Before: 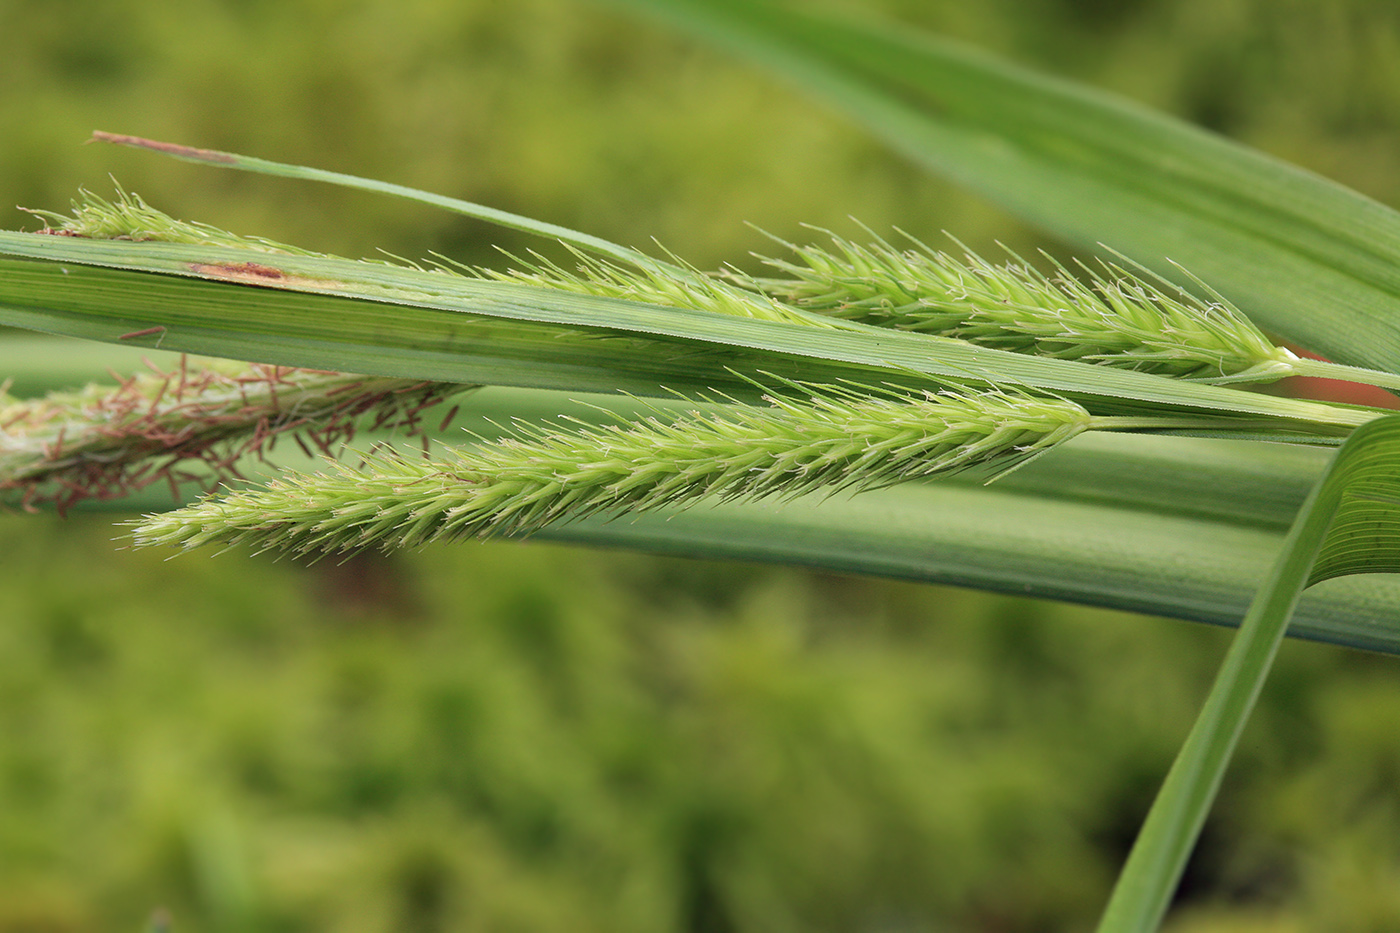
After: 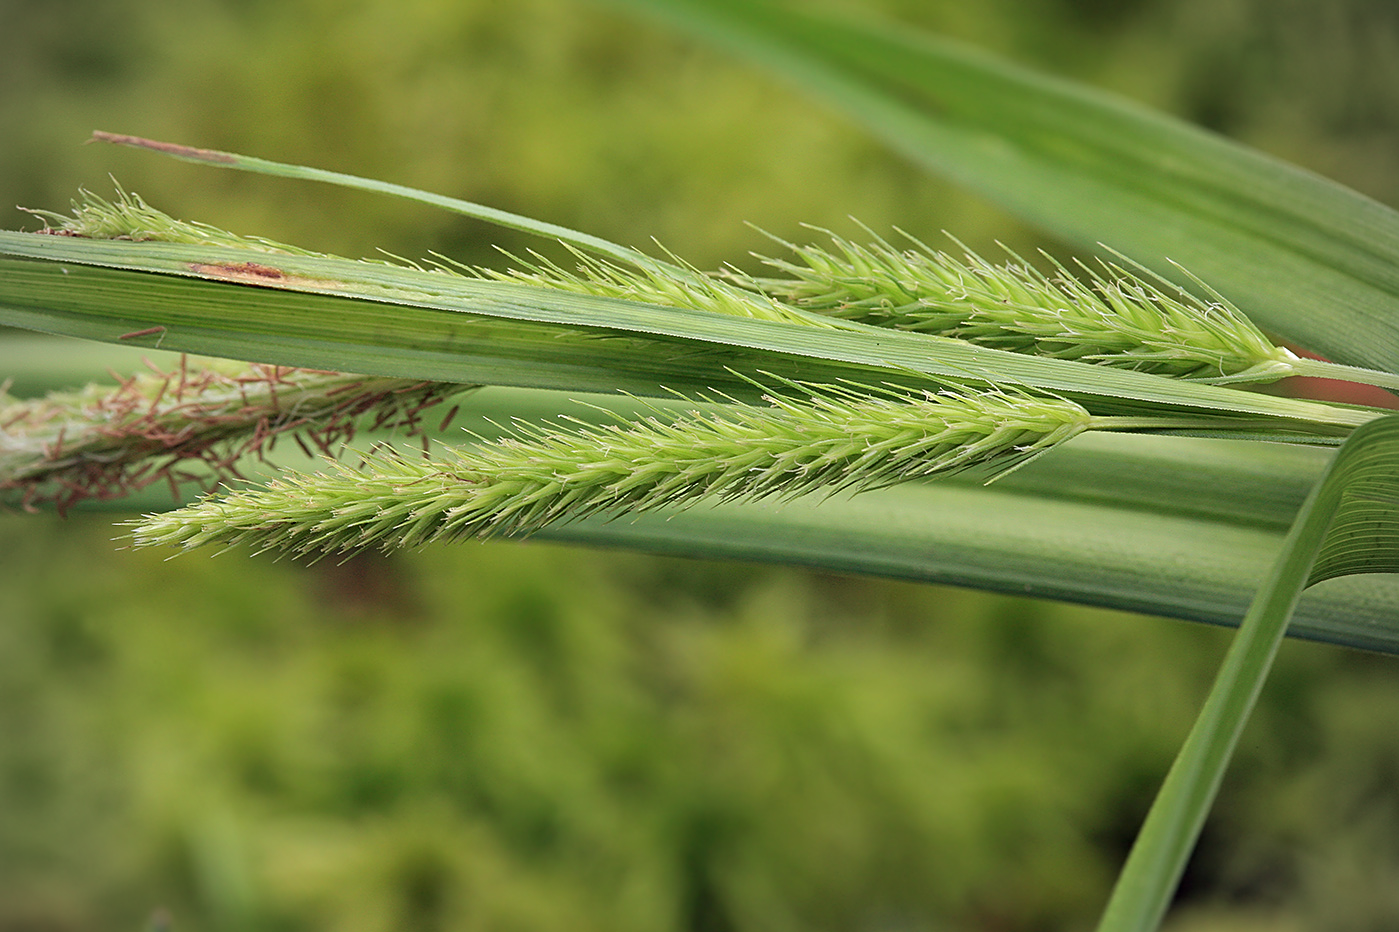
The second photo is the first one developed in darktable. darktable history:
exposure: black level correction 0.001, compensate highlight preservation false
vignetting: on, module defaults
sharpen: on, module defaults
